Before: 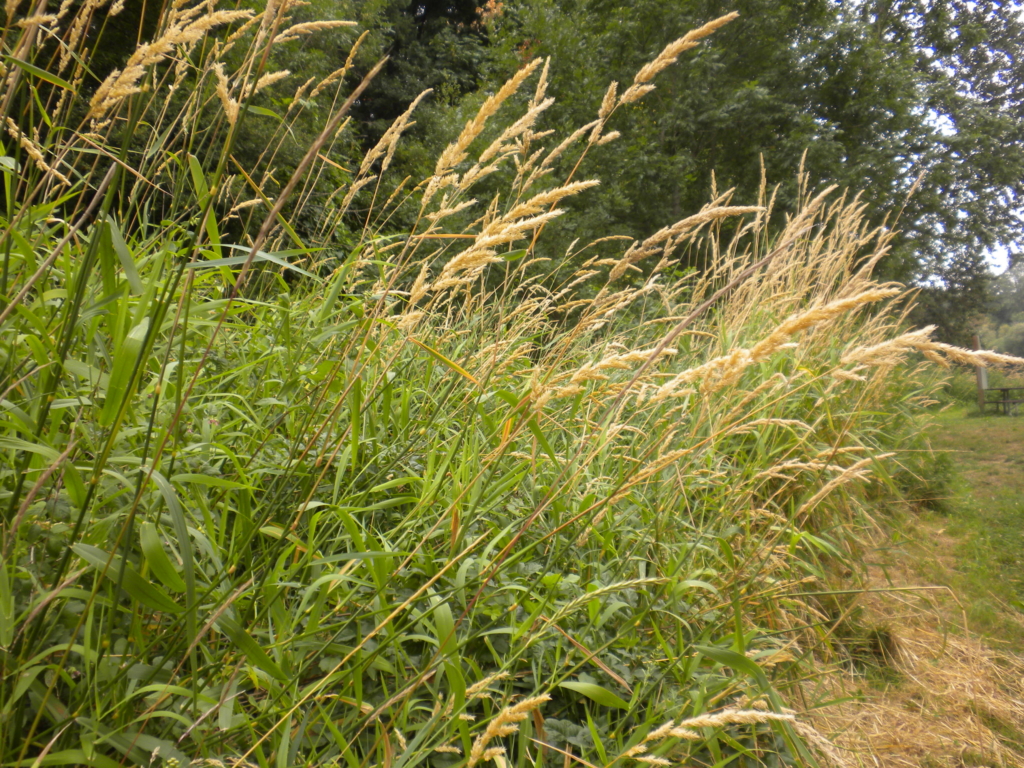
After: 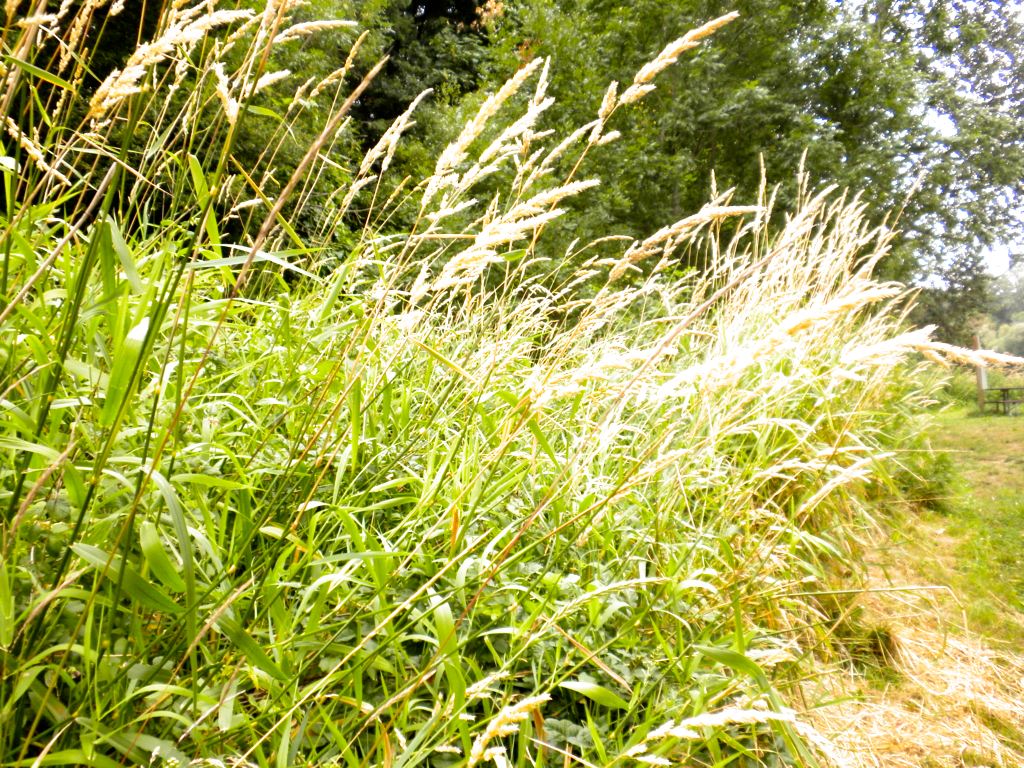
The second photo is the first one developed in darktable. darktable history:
filmic rgb: middle gray luminance 8.76%, black relative exposure -6.36 EV, white relative exposure 2.72 EV, target black luminance 0%, hardness 4.78, latitude 73.22%, contrast 1.332, shadows ↔ highlights balance 10.02%, add noise in highlights 0, preserve chrominance no, color science v3 (2019), use custom middle-gray values true, contrast in highlights soft
